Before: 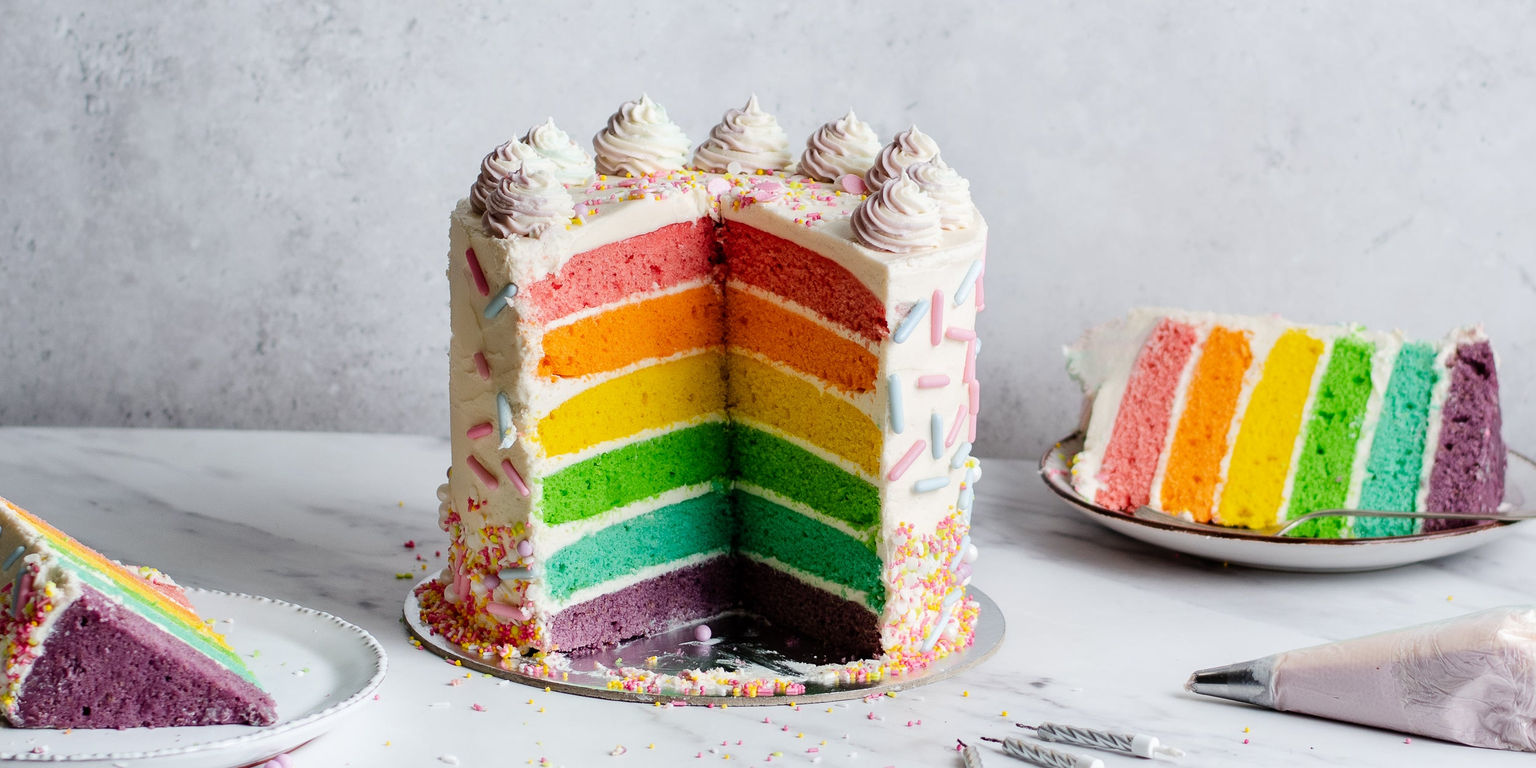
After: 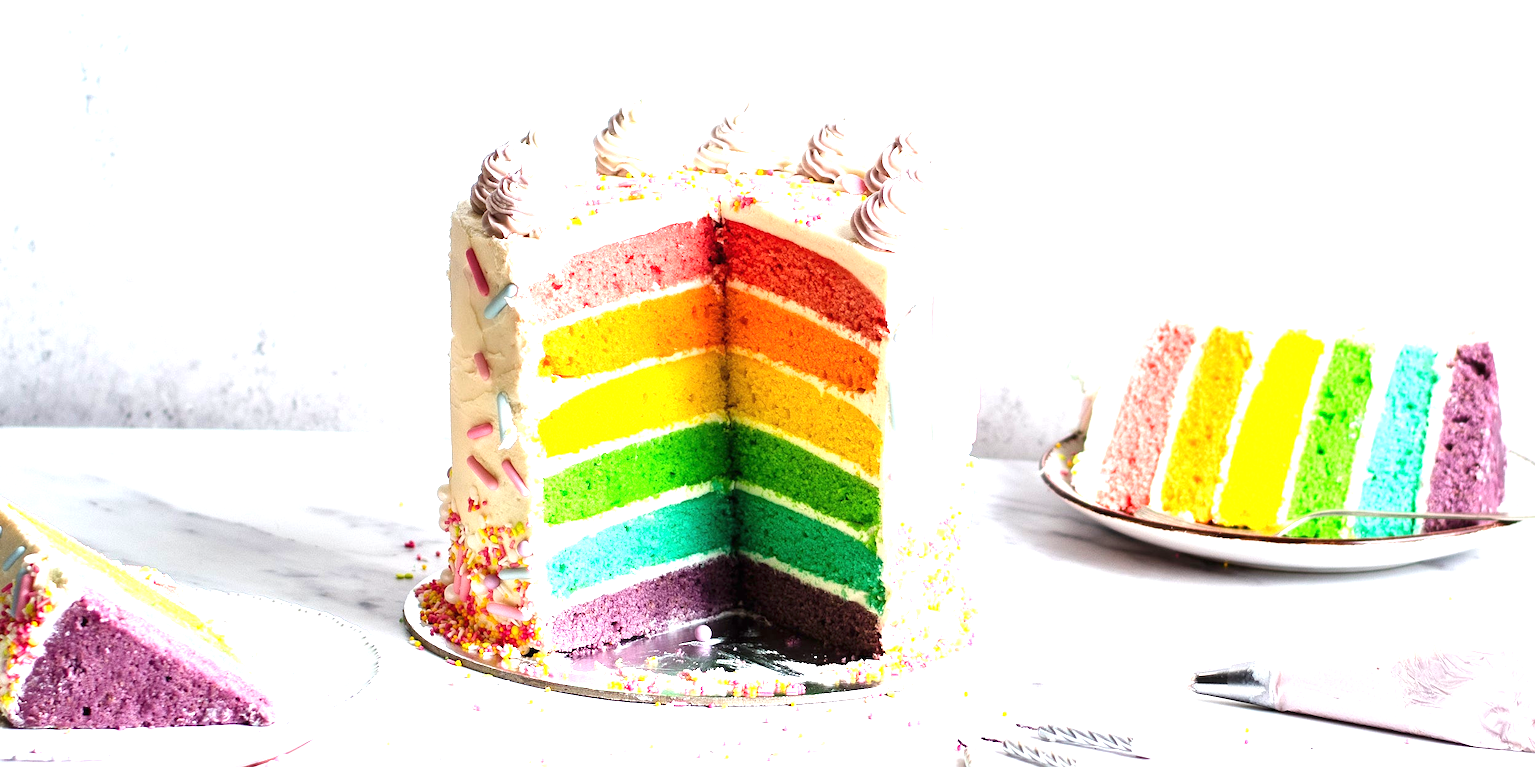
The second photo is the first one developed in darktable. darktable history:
exposure: black level correction 0, exposure 1.566 EV, compensate highlight preservation false
